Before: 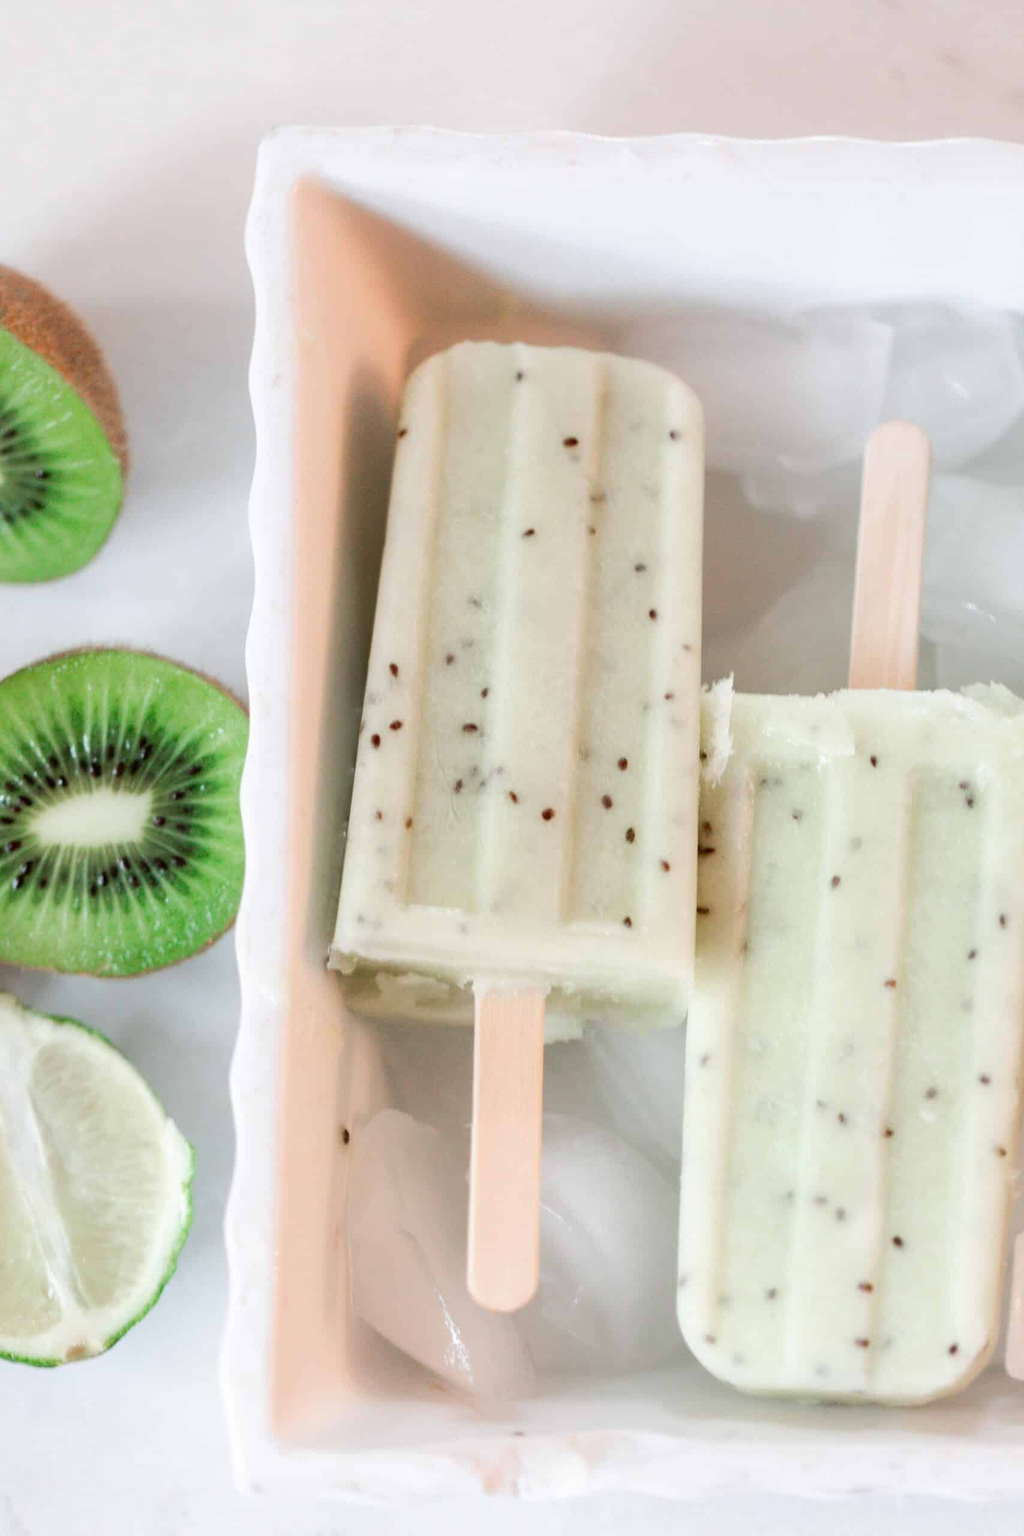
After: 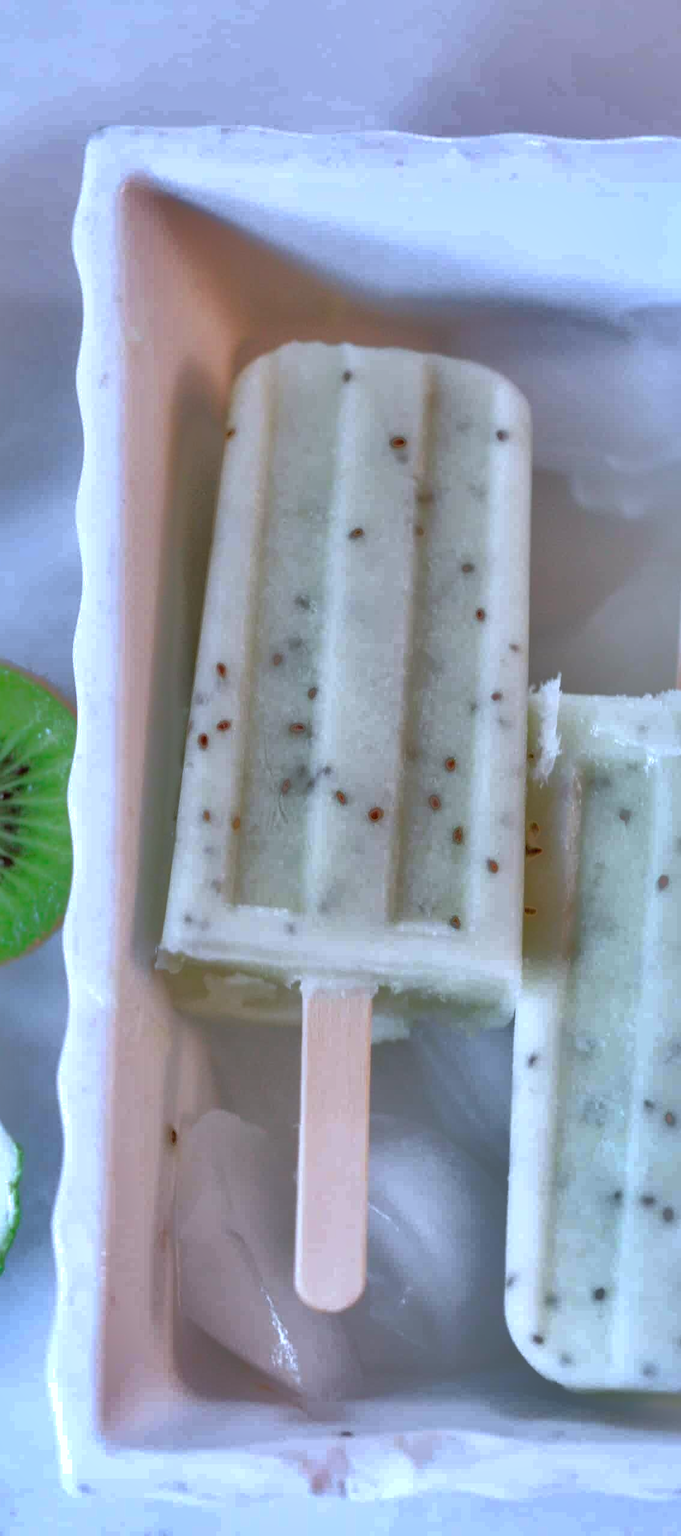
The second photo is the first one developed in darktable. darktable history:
crop: left 16.899%, right 16.556%
white balance: red 0.948, green 1.02, blue 1.176
shadows and highlights: shadows 38.43, highlights -74.54
